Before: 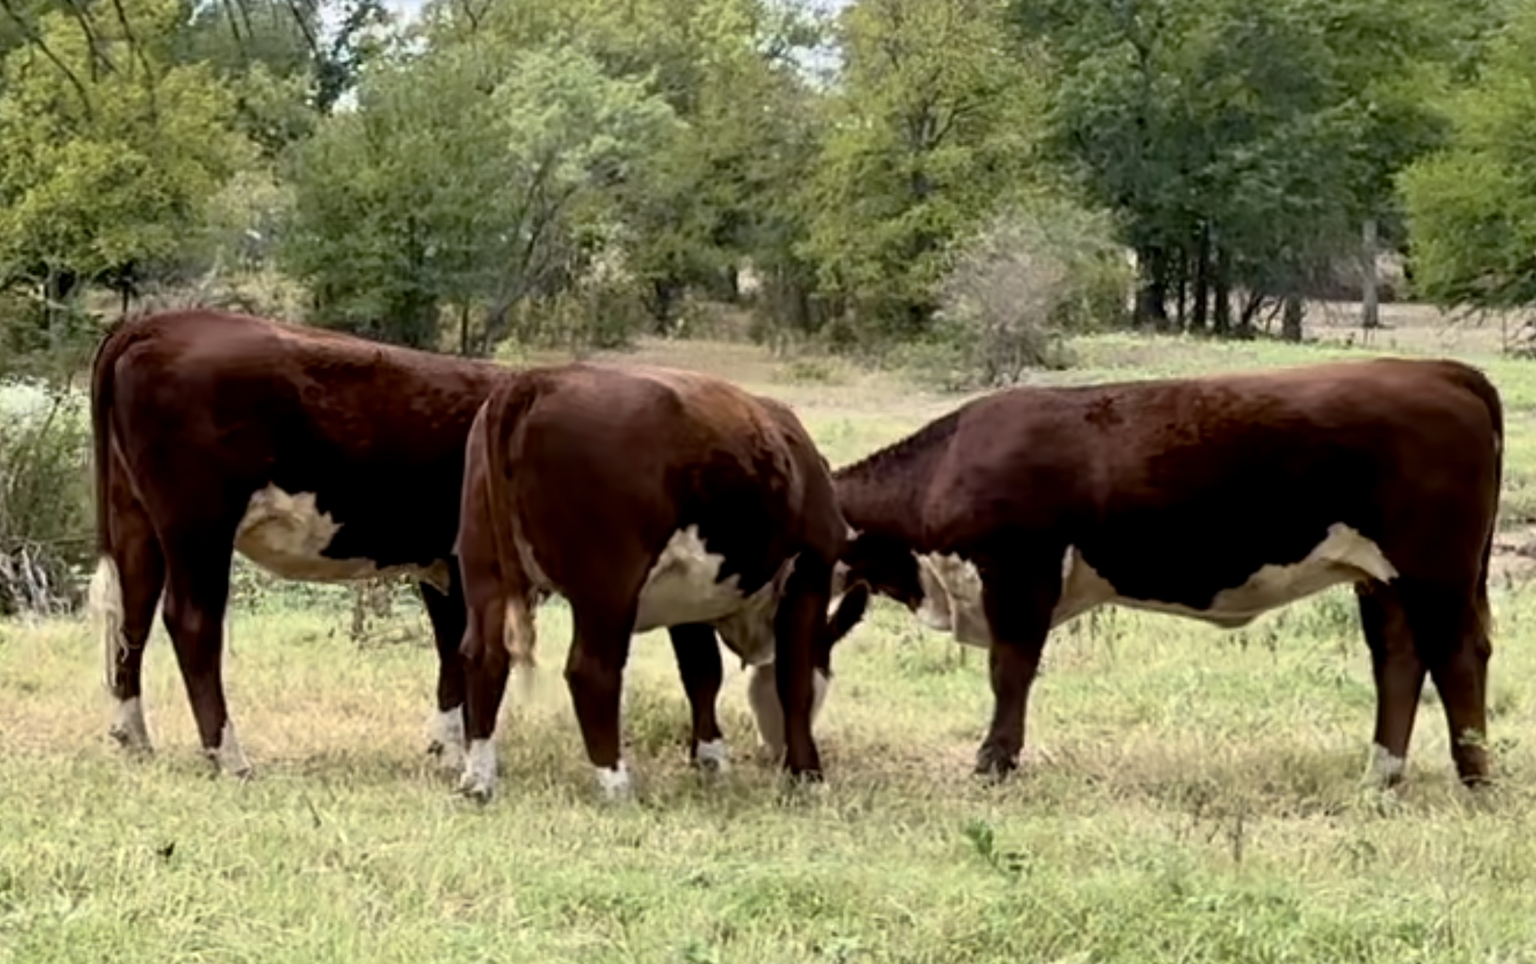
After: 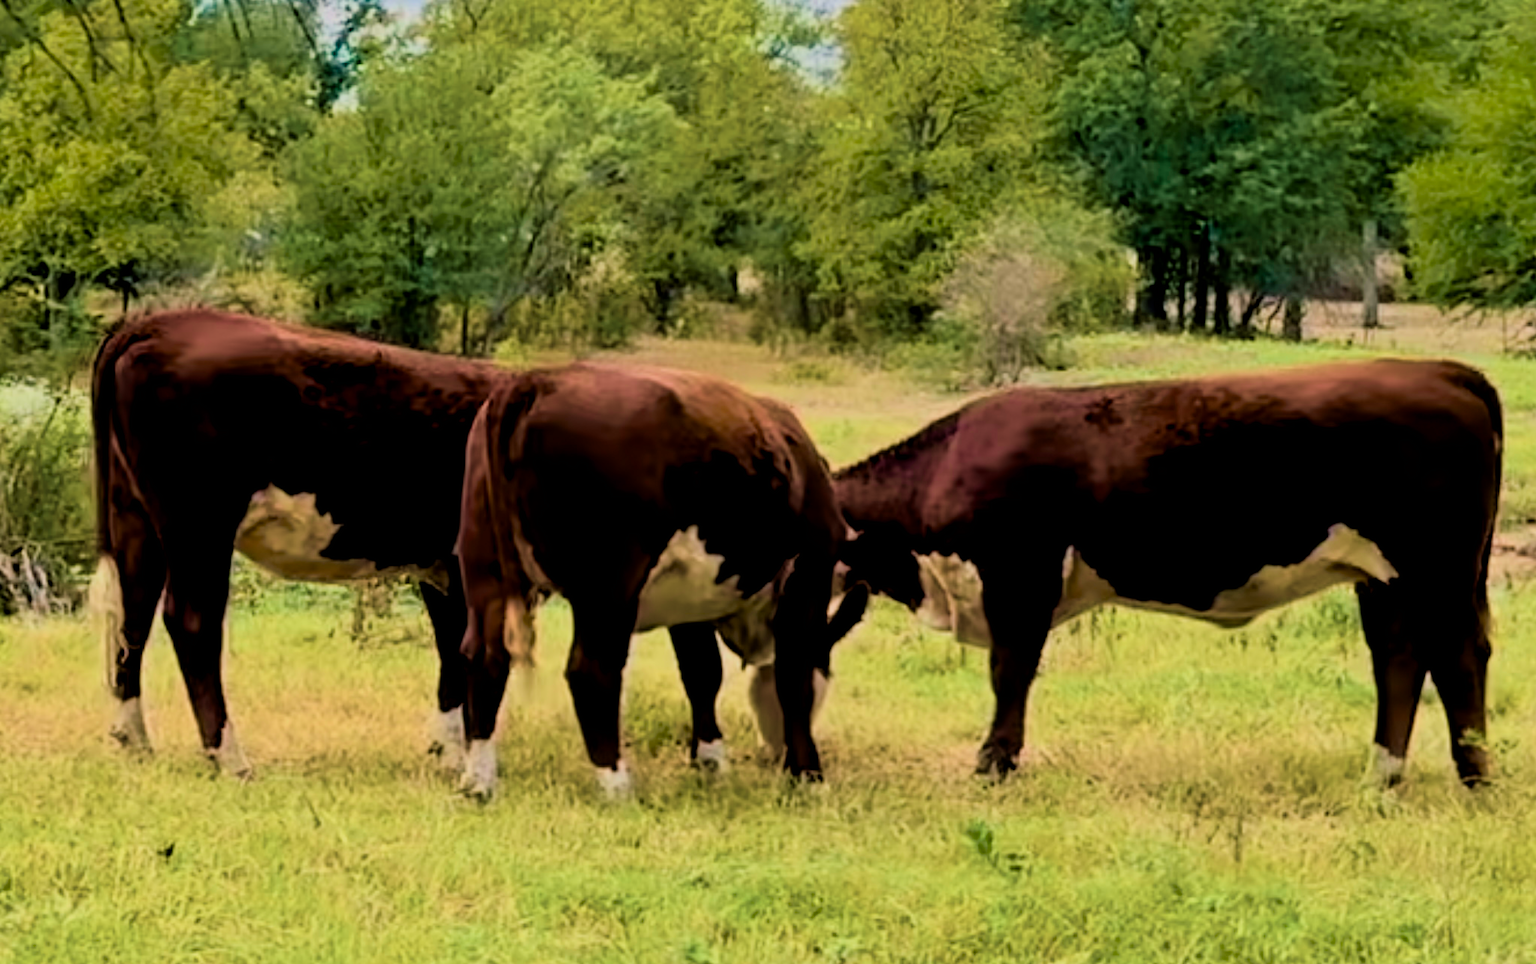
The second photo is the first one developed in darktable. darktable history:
filmic rgb: black relative exposure -7.65 EV, white relative exposure 4.56 EV, hardness 3.61
velvia: strength 75%
color balance rgb: shadows lift › chroma 2%, shadows lift › hue 217.2°, power › hue 60°, highlights gain › chroma 1%, highlights gain › hue 69.6°, global offset › luminance -0.5%, perceptual saturation grading › global saturation 15%, global vibrance 15%
